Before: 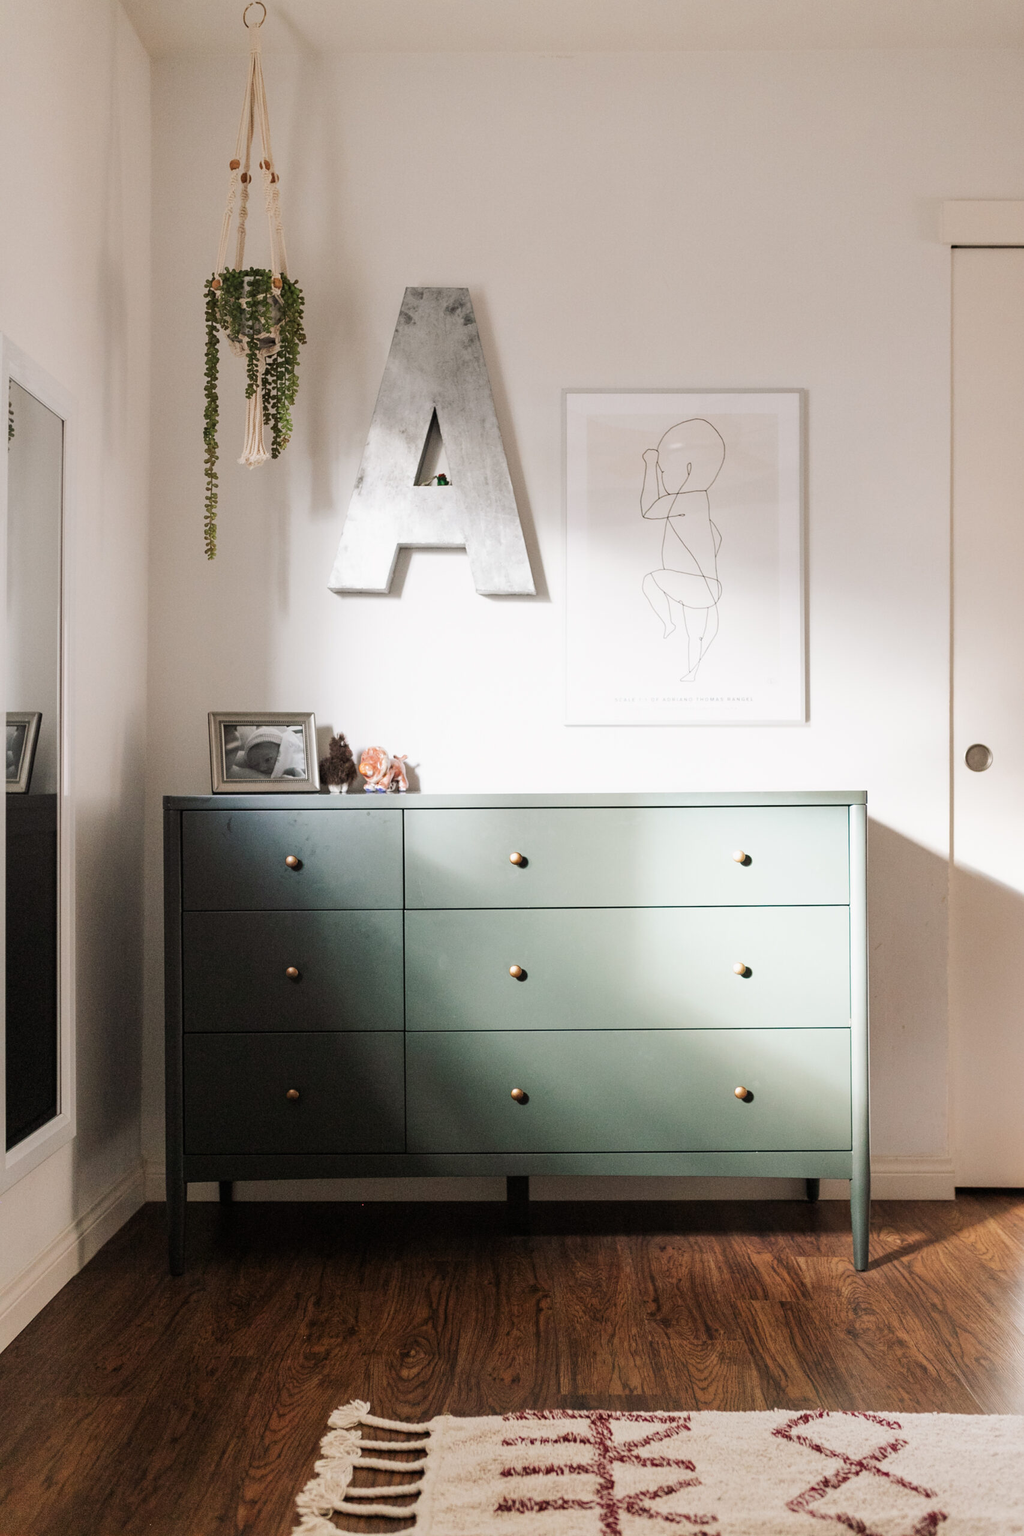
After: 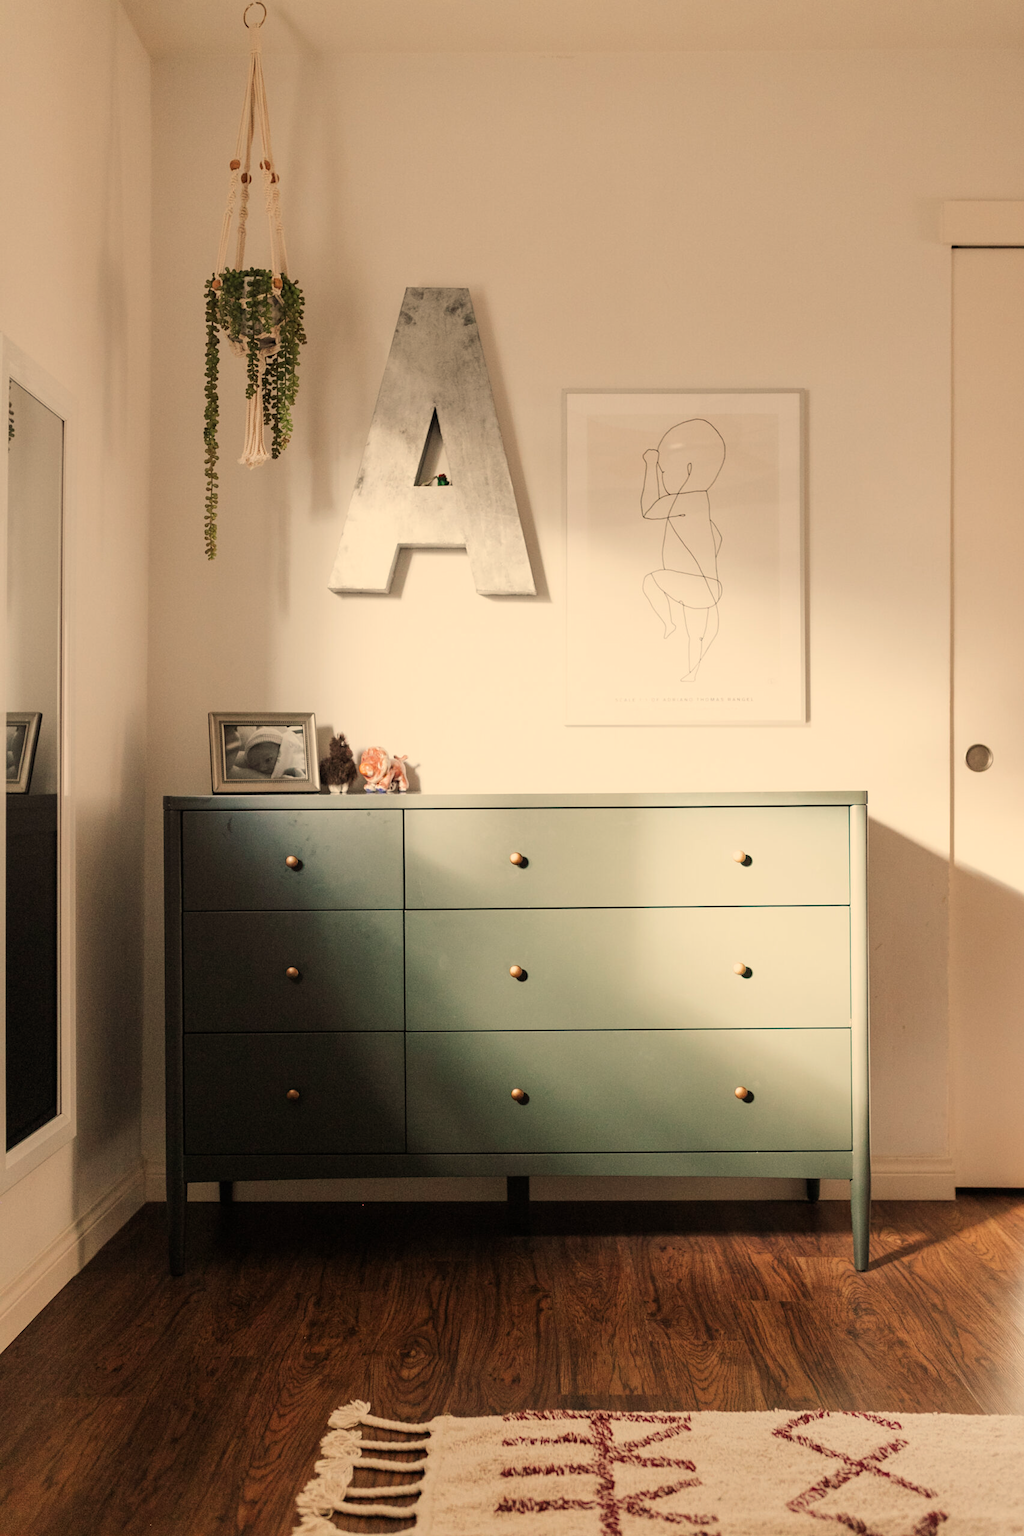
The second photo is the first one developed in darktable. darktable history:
white balance: red 1.123, blue 0.83
exposure: exposure -0.242 EV, compensate highlight preservation false
